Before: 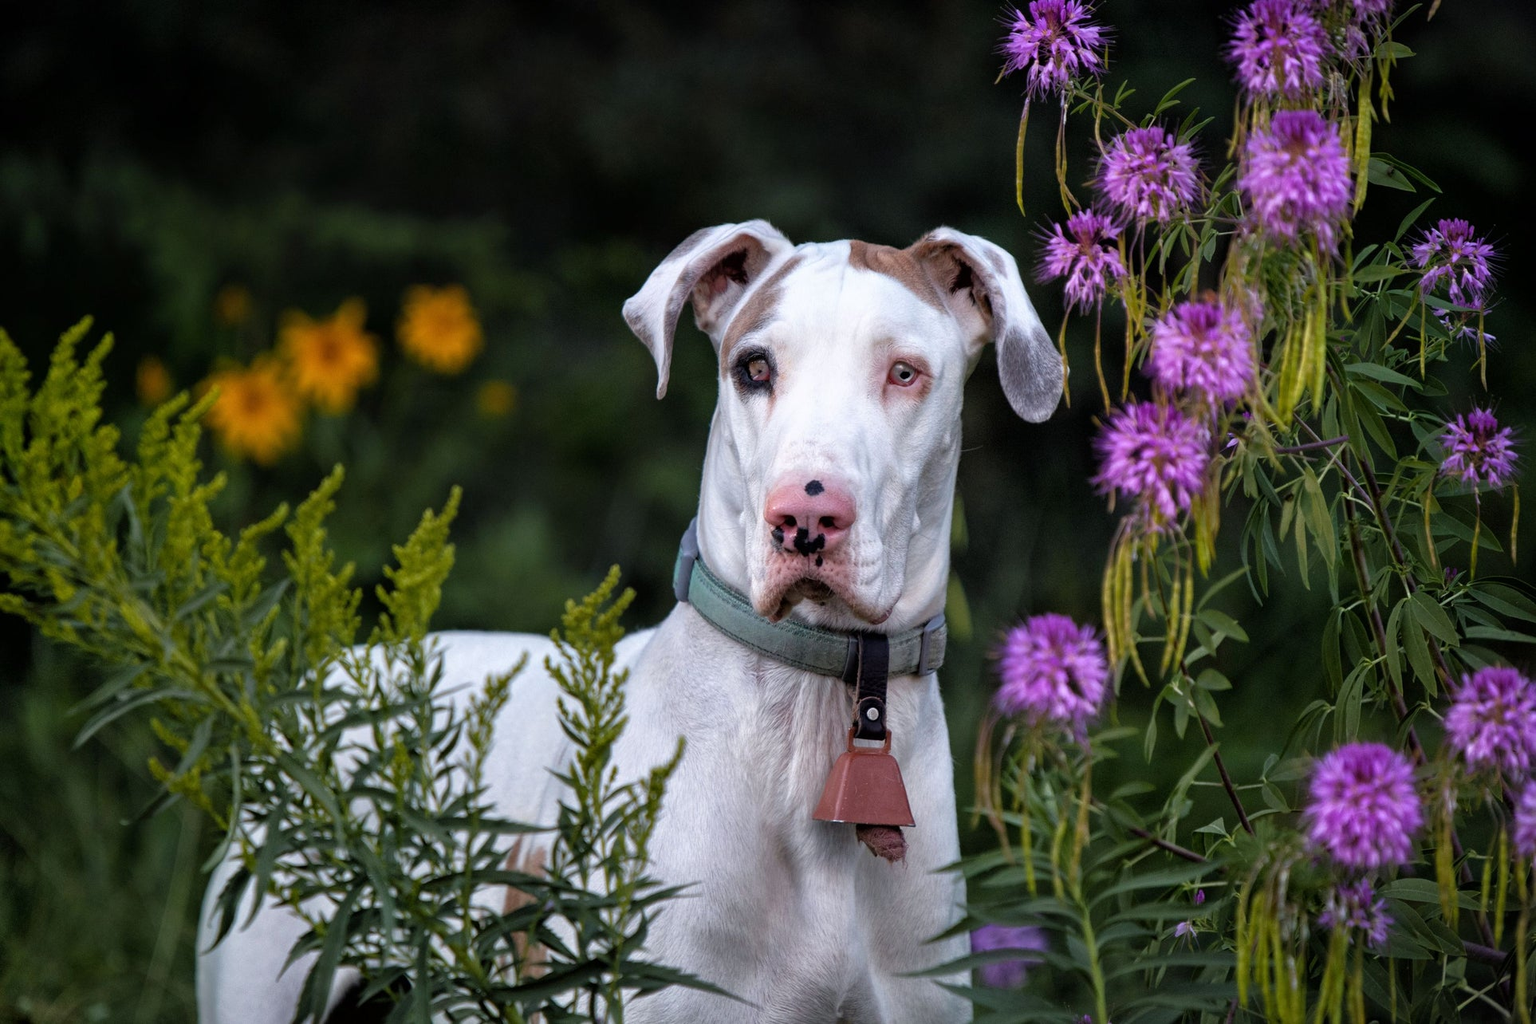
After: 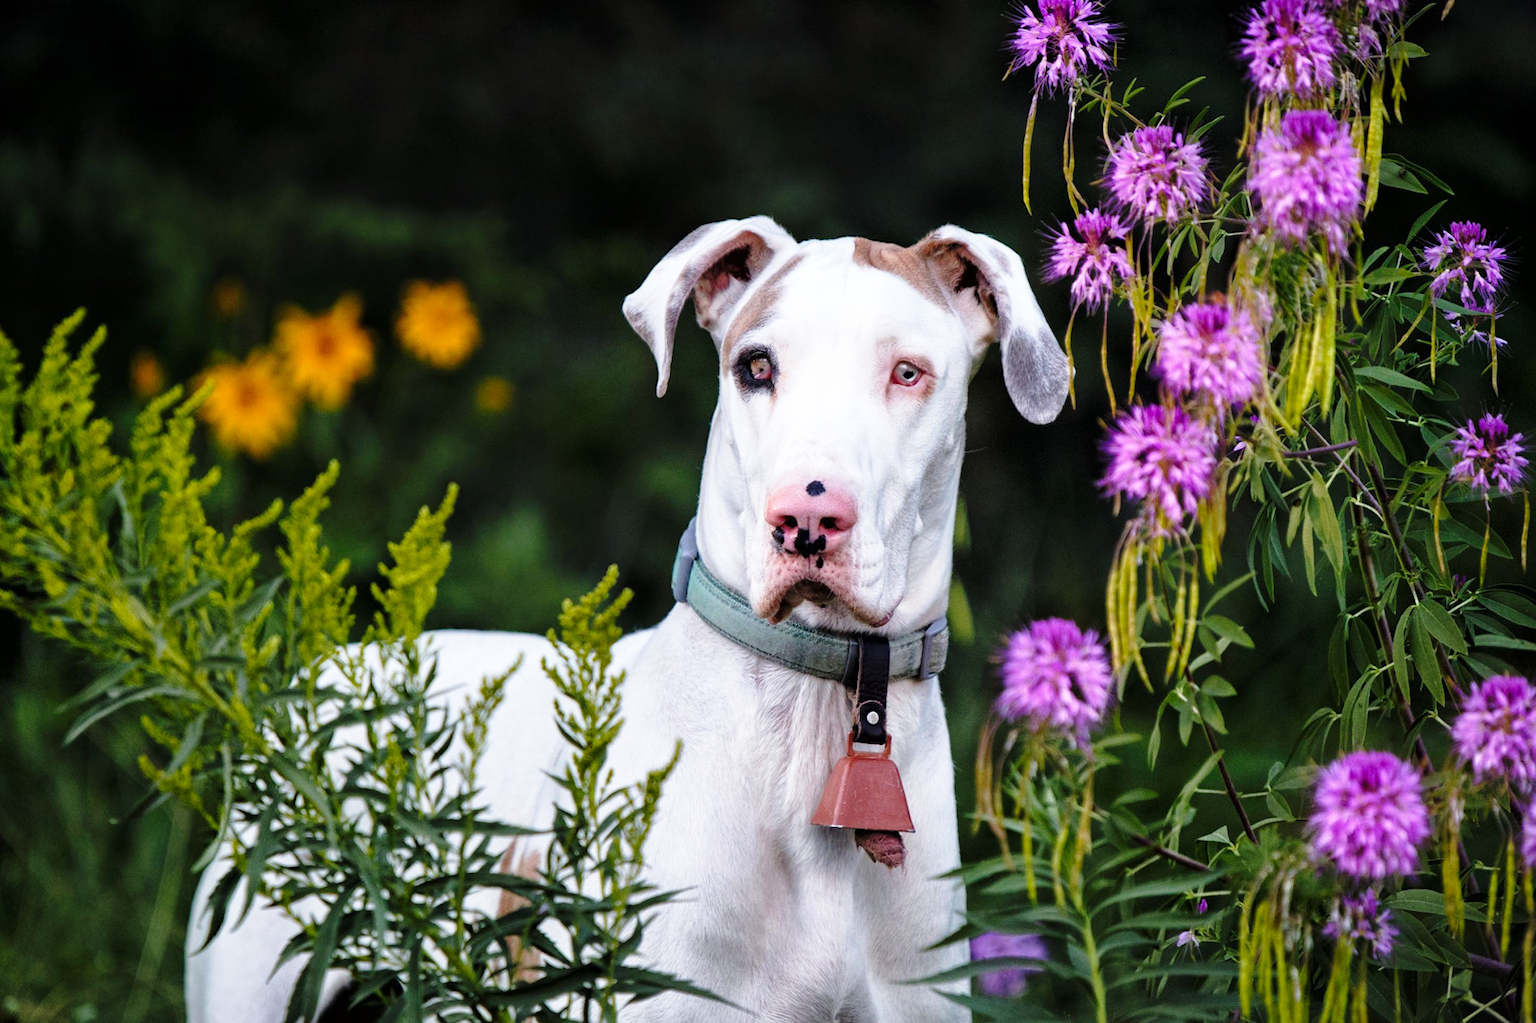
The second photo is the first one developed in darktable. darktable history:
base curve: curves: ch0 [(0, 0) (0.028, 0.03) (0.121, 0.232) (0.46, 0.748) (0.859, 0.968) (1, 1)], preserve colors none
crop and rotate: angle -0.5°
